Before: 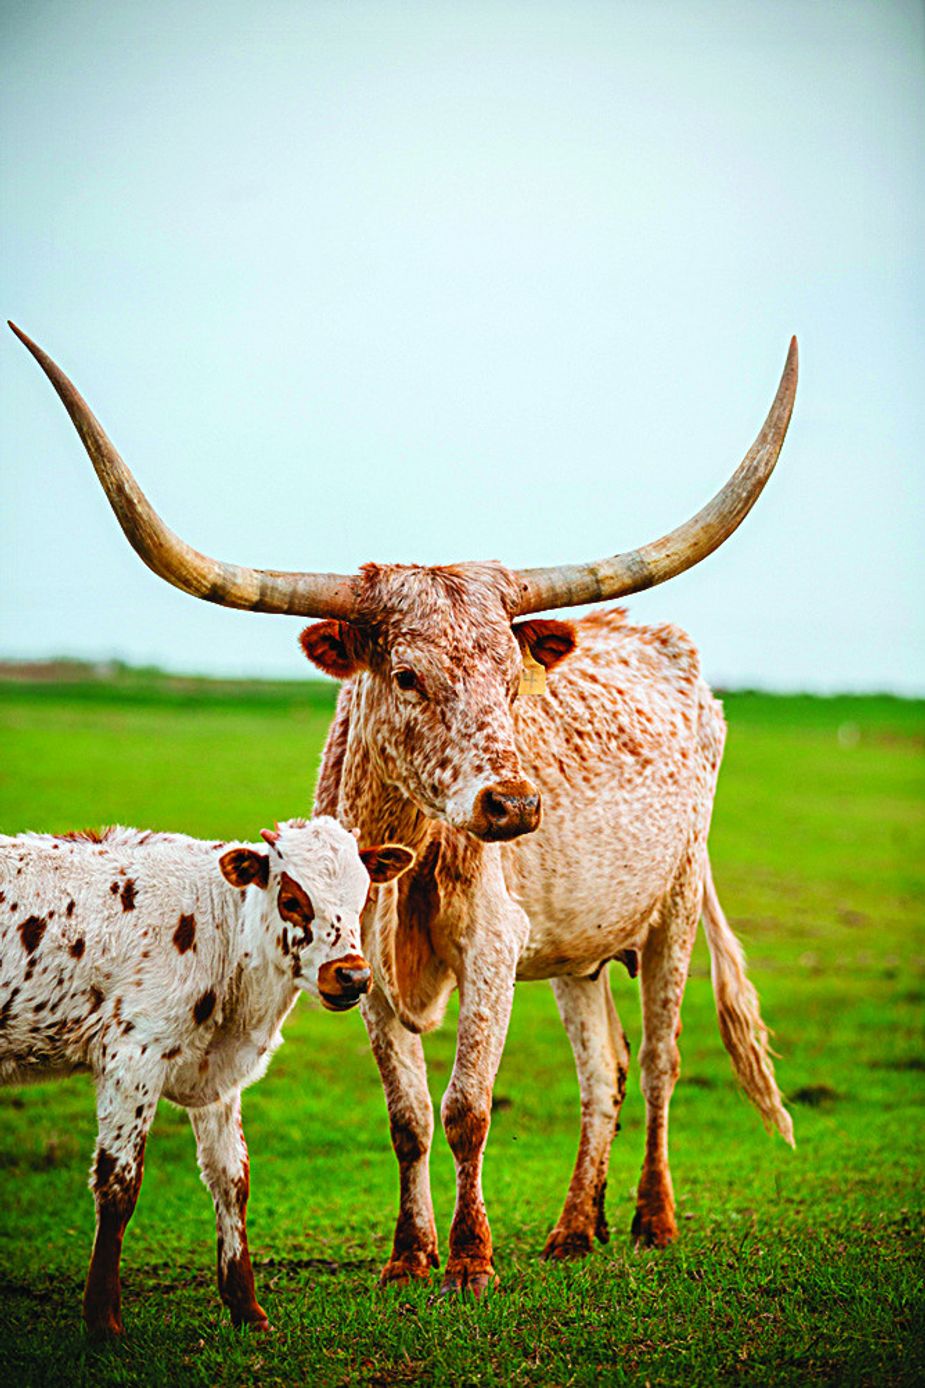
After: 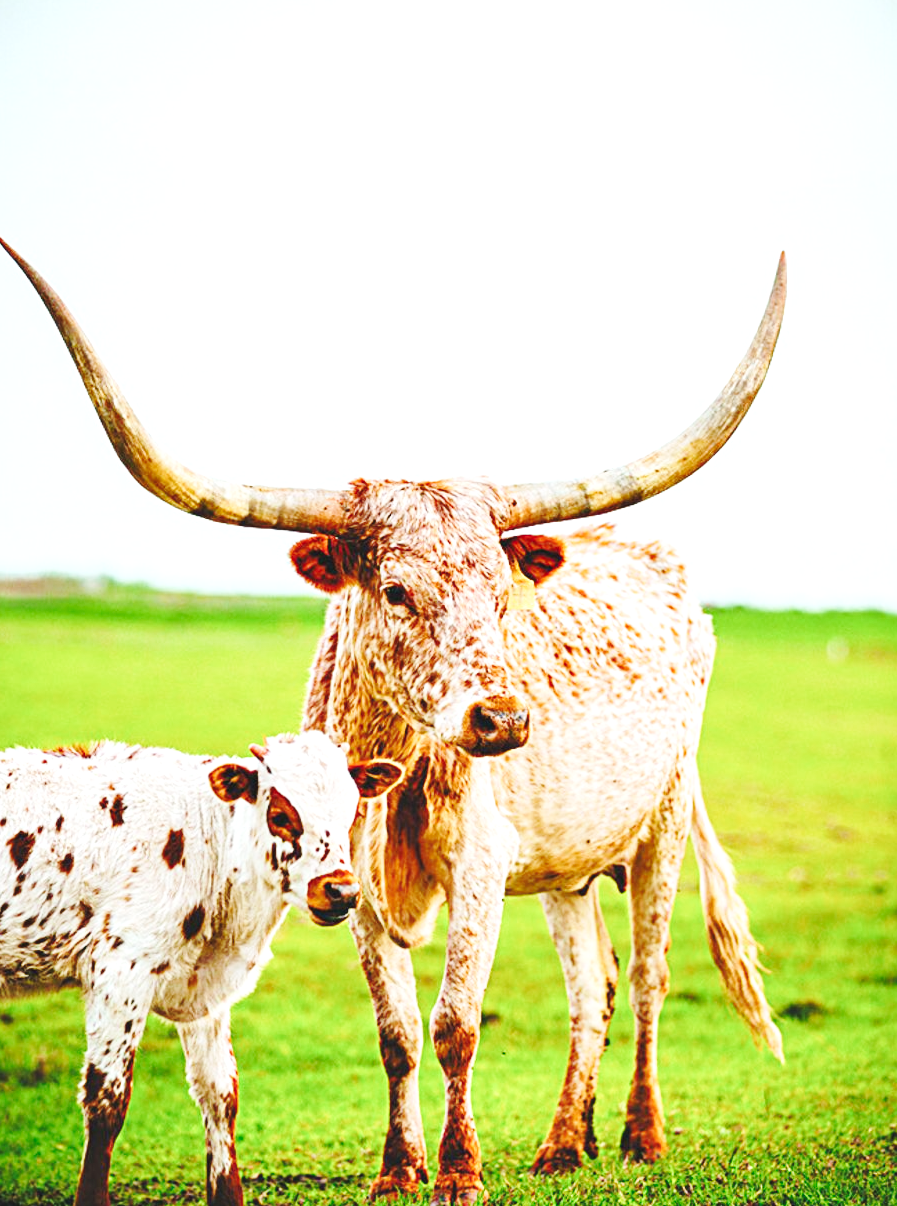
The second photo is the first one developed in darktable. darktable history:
base curve: curves: ch0 [(0, 0.007) (0.028, 0.063) (0.121, 0.311) (0.46, 0.743) (0.859, 0.957) (1, 1)], preserve colors none
crop: left 1.231%, top 6.147%, right 1.735%, bottom 6.943%
shadows and highlights: shadows 4, highlights -16.2, soften with gaussian
exposure: exposure 0.567 EV, compensate highlight preservation false
color zones: curves: ch0 [(0.068, 0.464) (0.25, 0.5) (0.48, 0.508) (0.75, 0.536) (0.886, 0.476) (0.967, 0.456)]; ch1 [(0.066, 0.456) (0.25, 0.5) (0.616, 0.508) (0.746, 0.56) (0.934, 0.444)]
